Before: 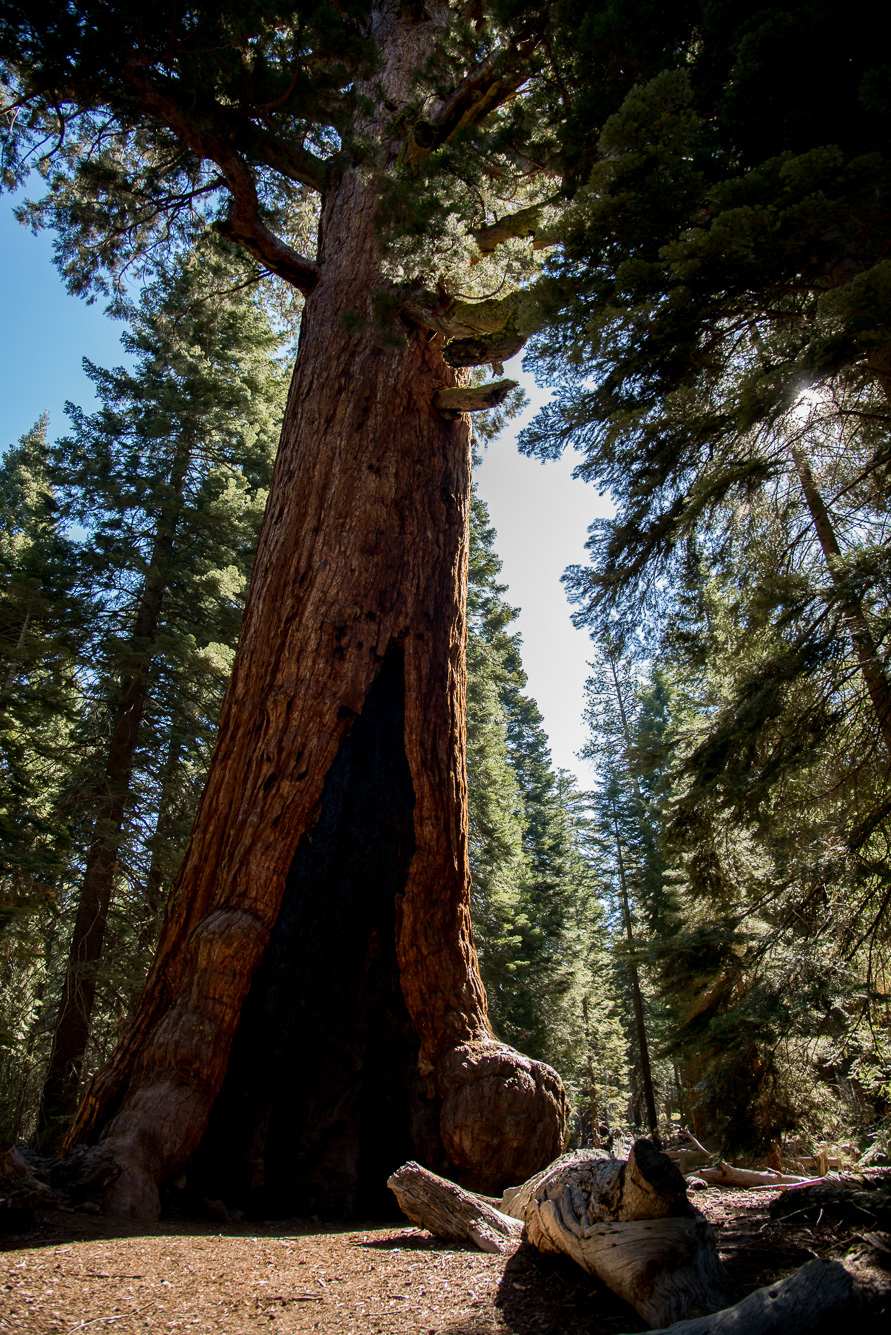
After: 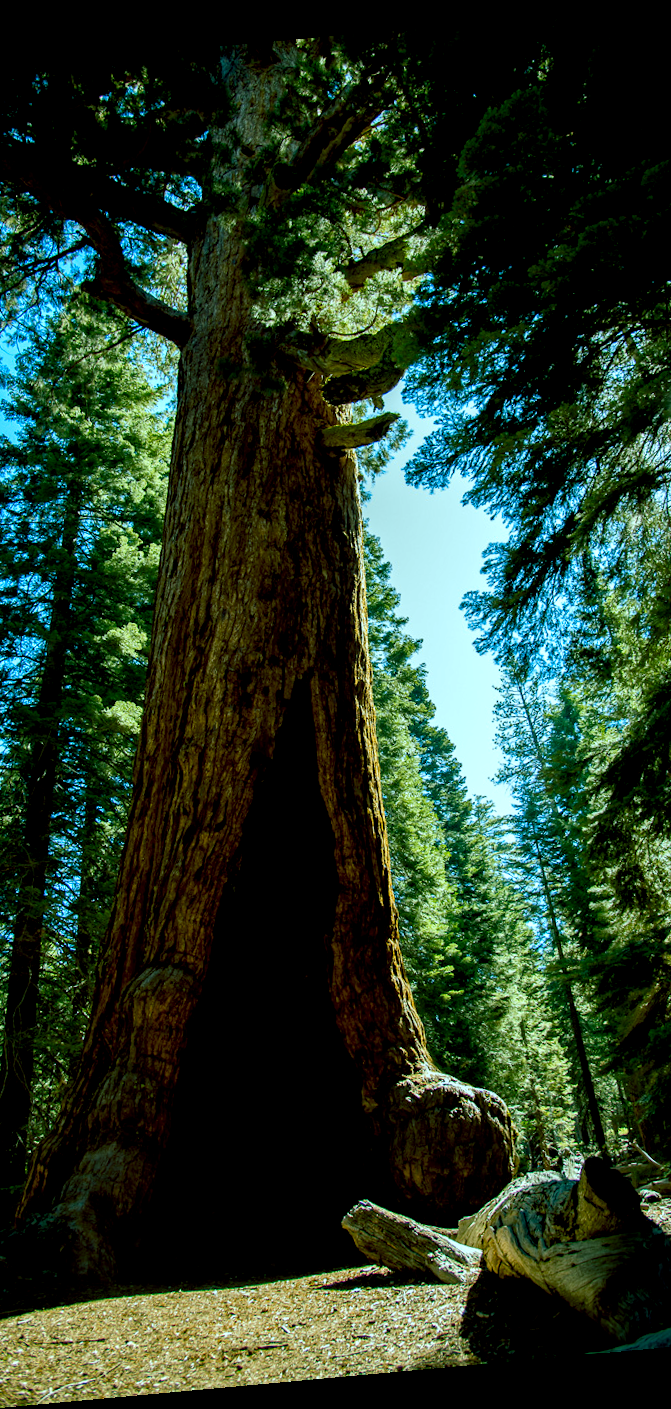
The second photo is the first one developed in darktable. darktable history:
local contrast: highlights 100%, shadows 100%, detail 120%, midtone range 0.2
color contrast: green-magenta contrast 0.85, blue-yellow contrast 1.25, unbound 0
tone equalizer: on, module defaults
color balance rgb: shadows lift › chroma 11.71%, shadows lift › hue 133.46°, power › chroma 2.15%, power › hue 166.83°, highlights gain › chroma 4%, highlights gain › hue 200.2°, perceptual saturation grading › global saturation 18.05%
exposure: black level correction 0.007, exposure 0.159 EV, compensate highlight preservation false
crop and rotate: left 15.055%, right 18.278%
white balance: emerald 1
rotate and perspective: rotation -5.2°, automatic cropping off
